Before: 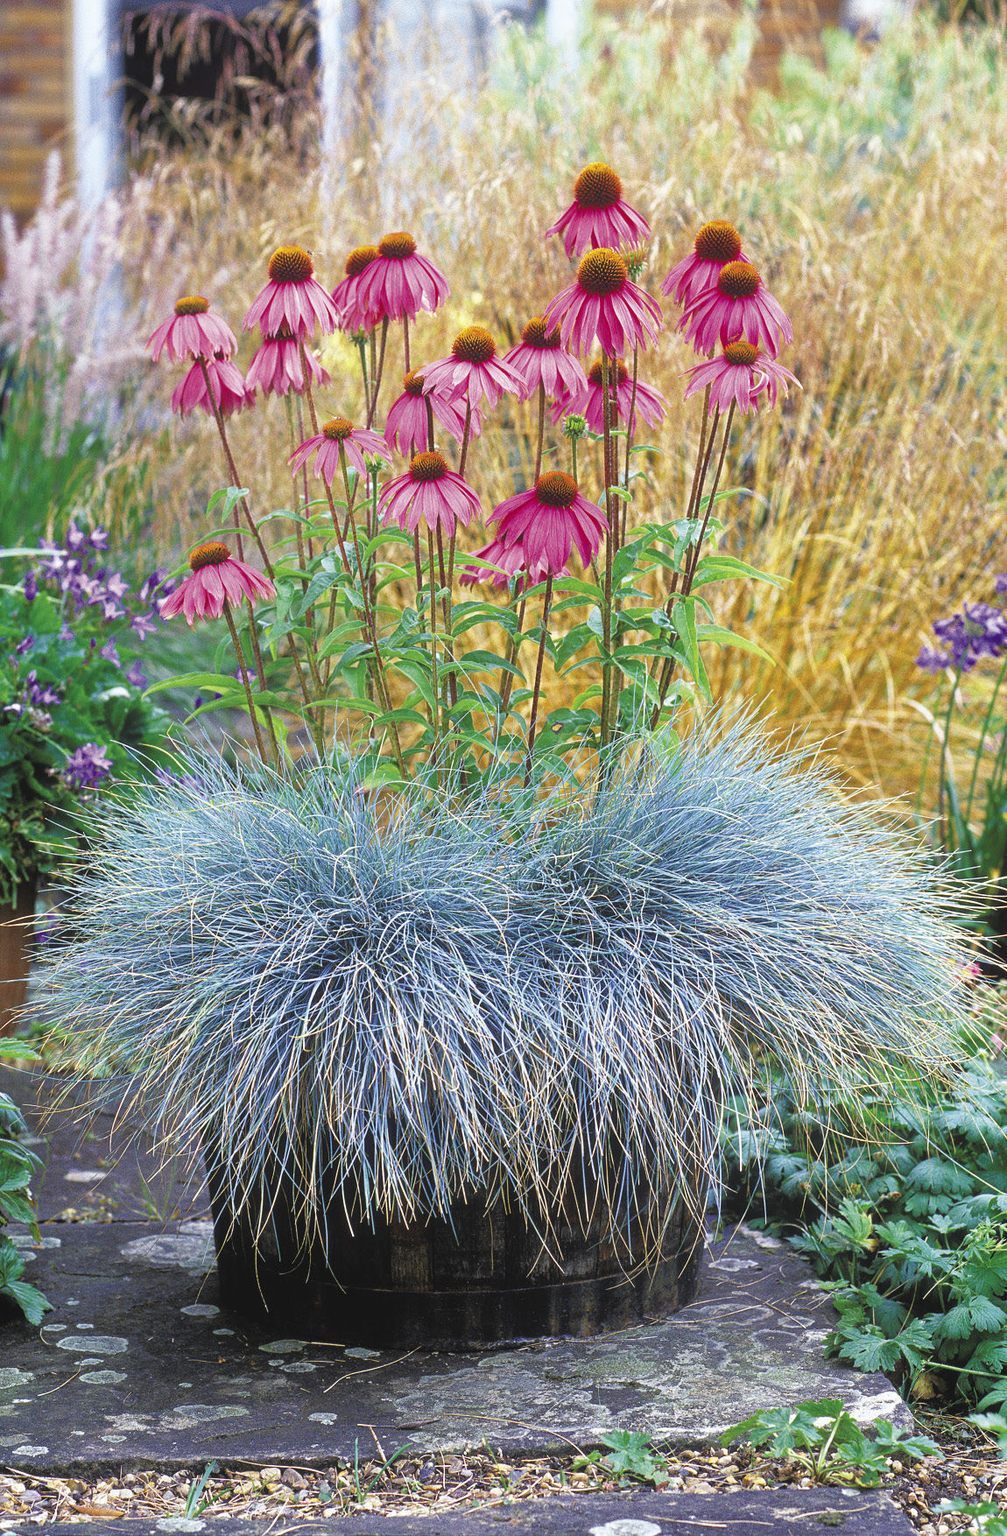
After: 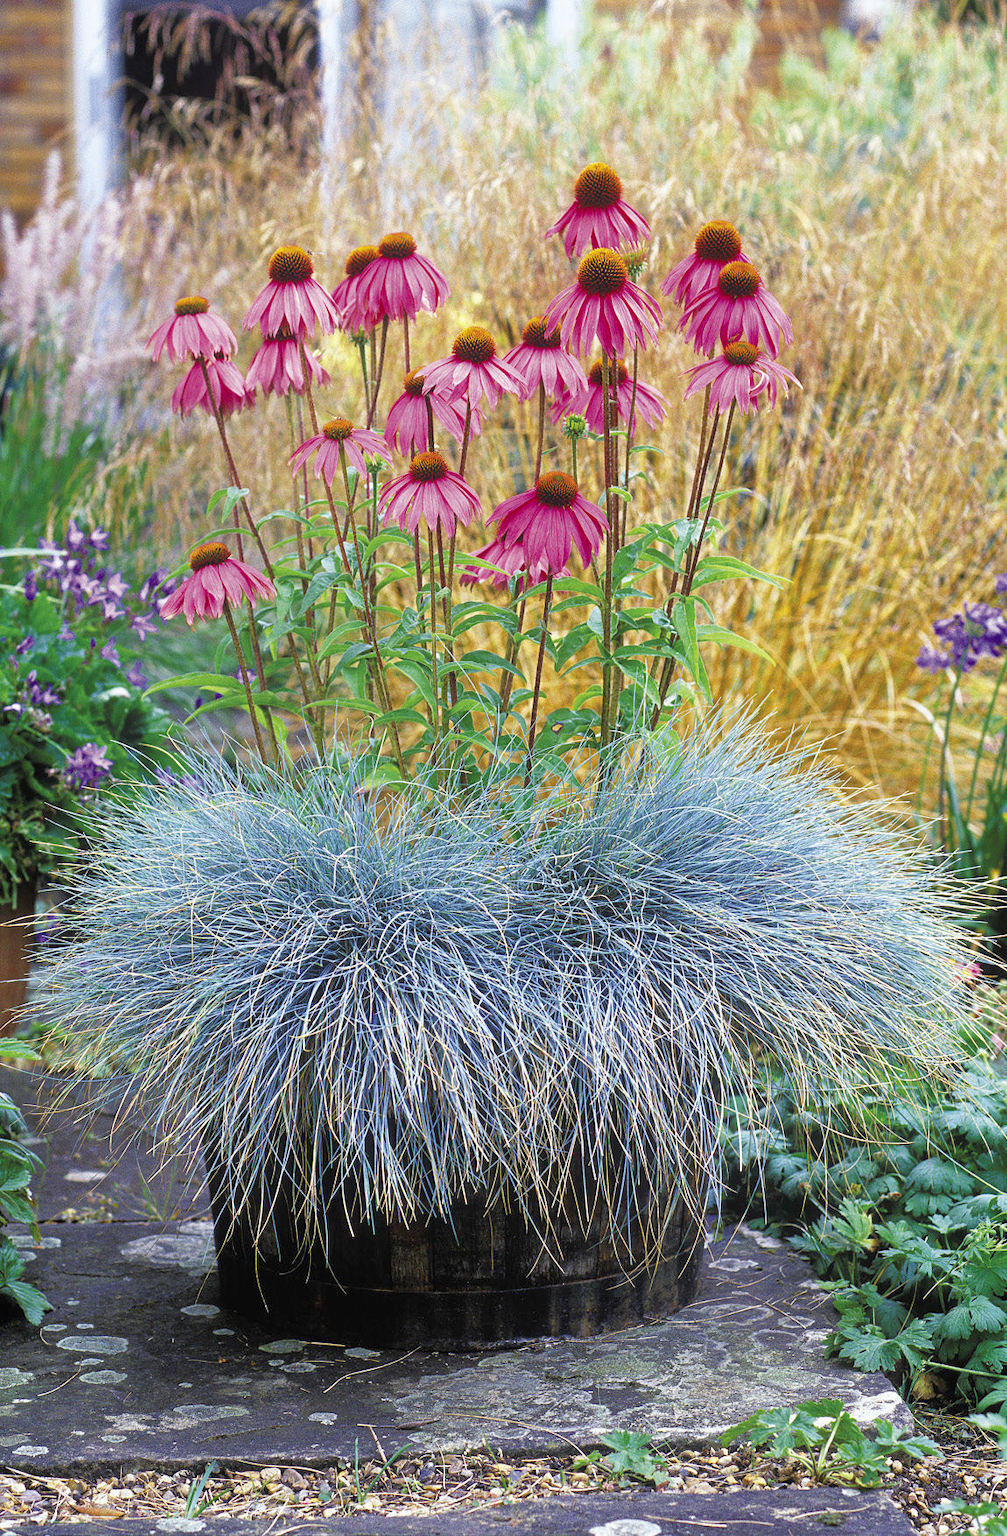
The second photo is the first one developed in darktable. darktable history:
exposure: black level correction 0.005, exposure 0.005 EV, compensate highlight preservation false
